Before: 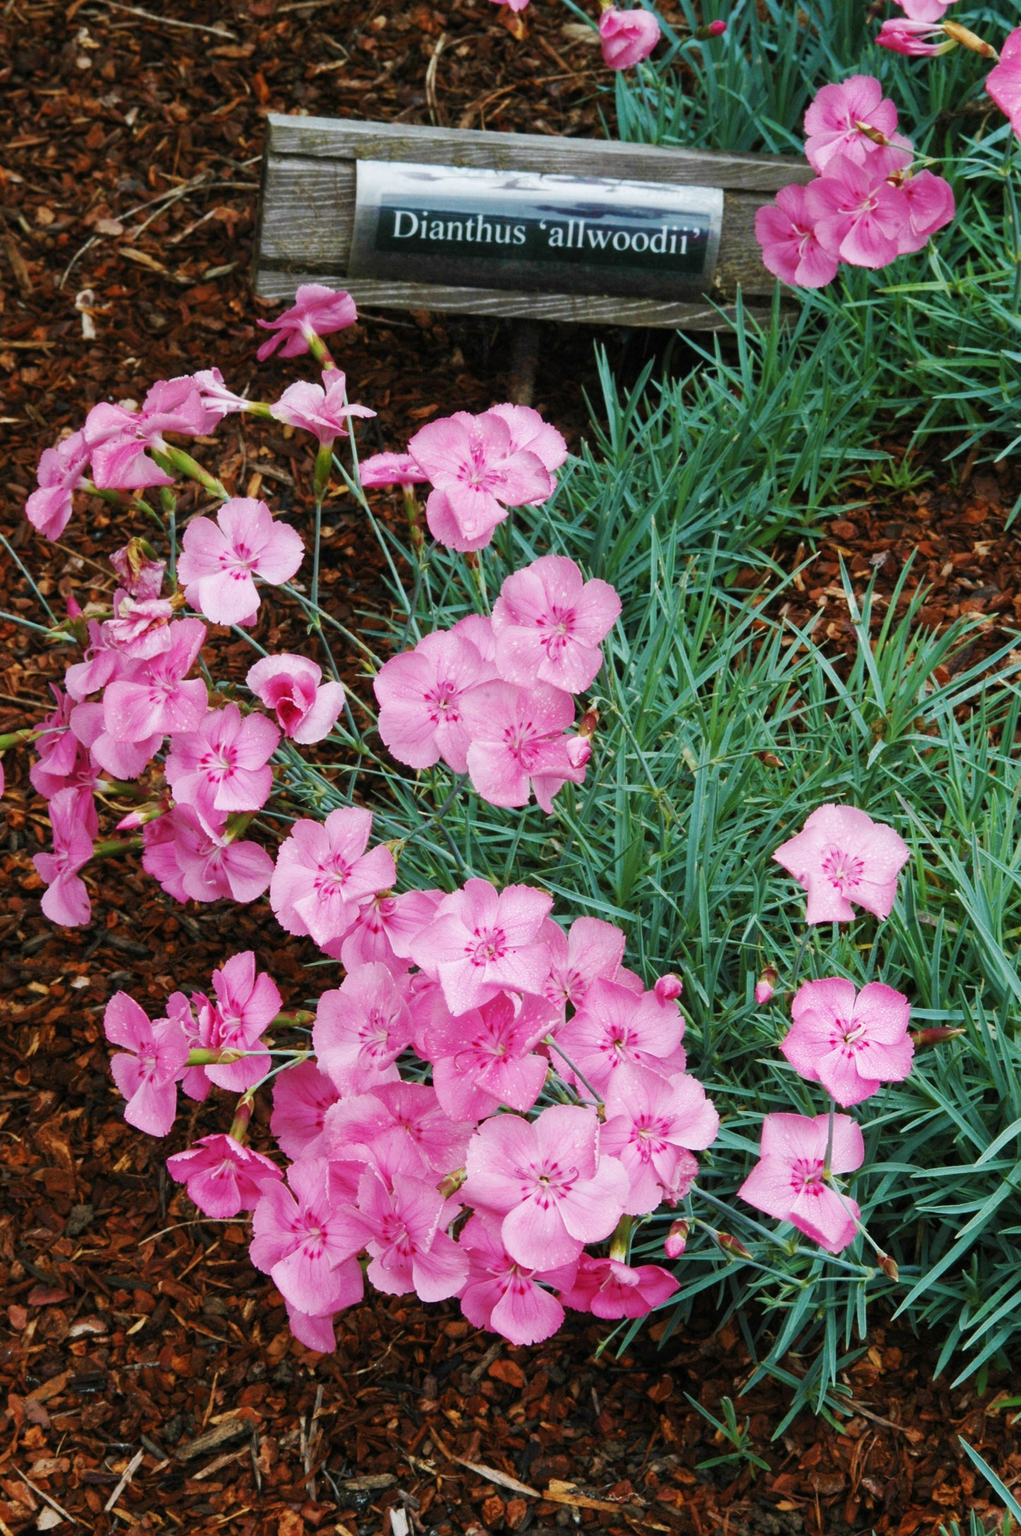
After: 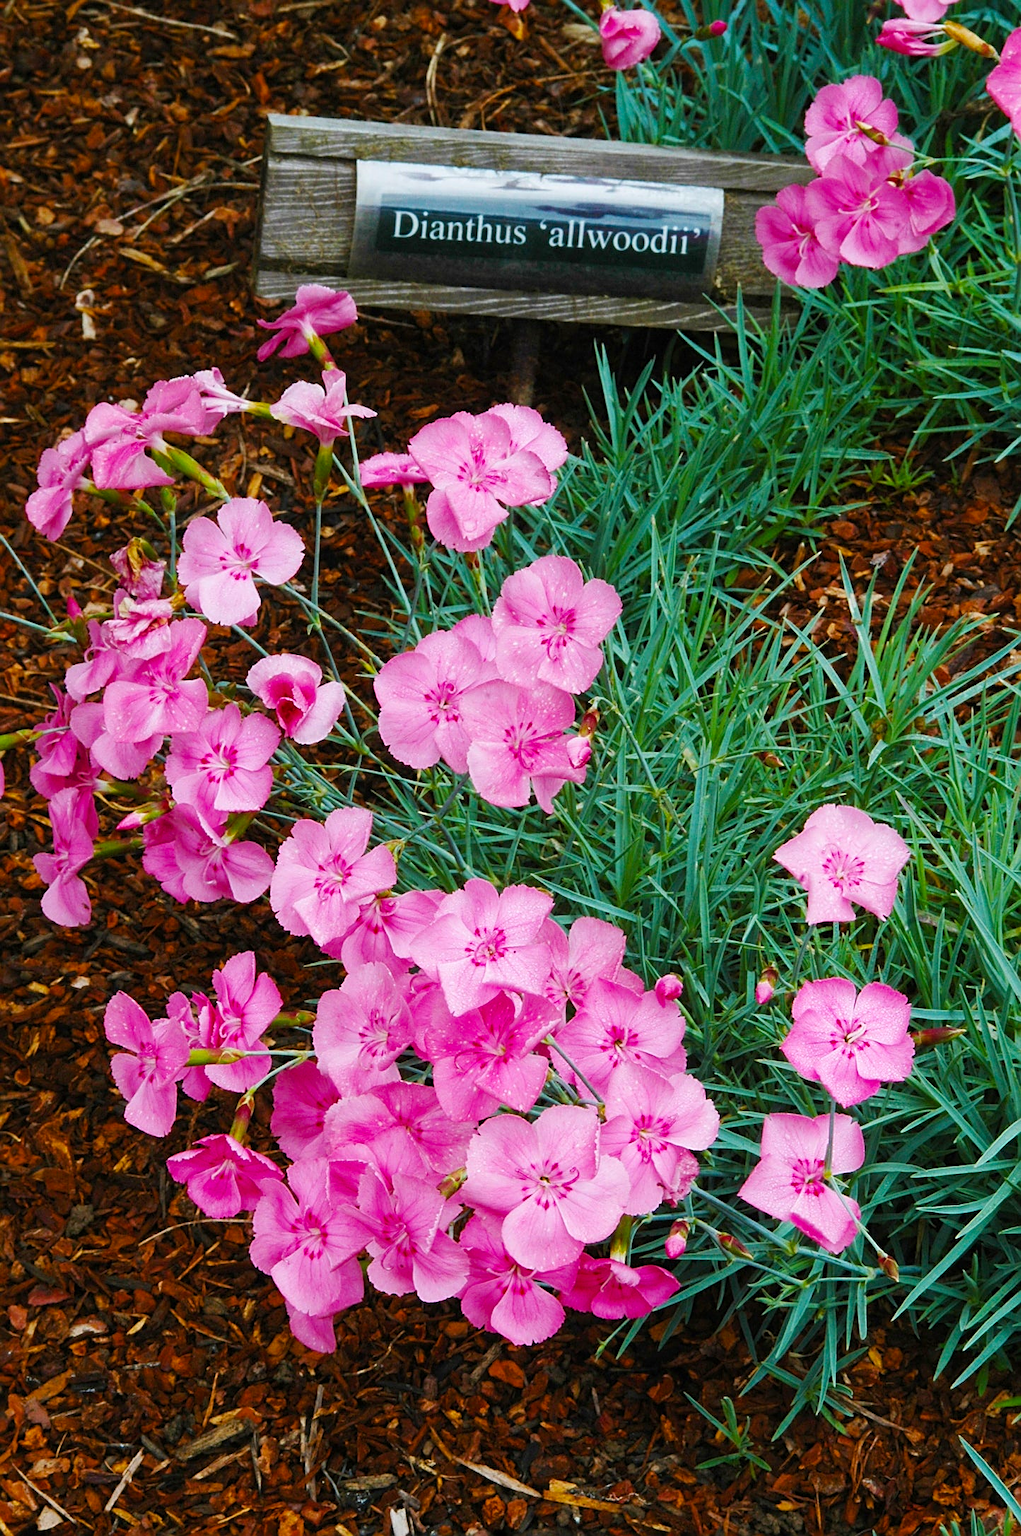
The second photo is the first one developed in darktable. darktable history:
color balance rgb: perceptual saturation grading › global saturation 25%, global vibrance 20%
sharpen: on, module defaults
